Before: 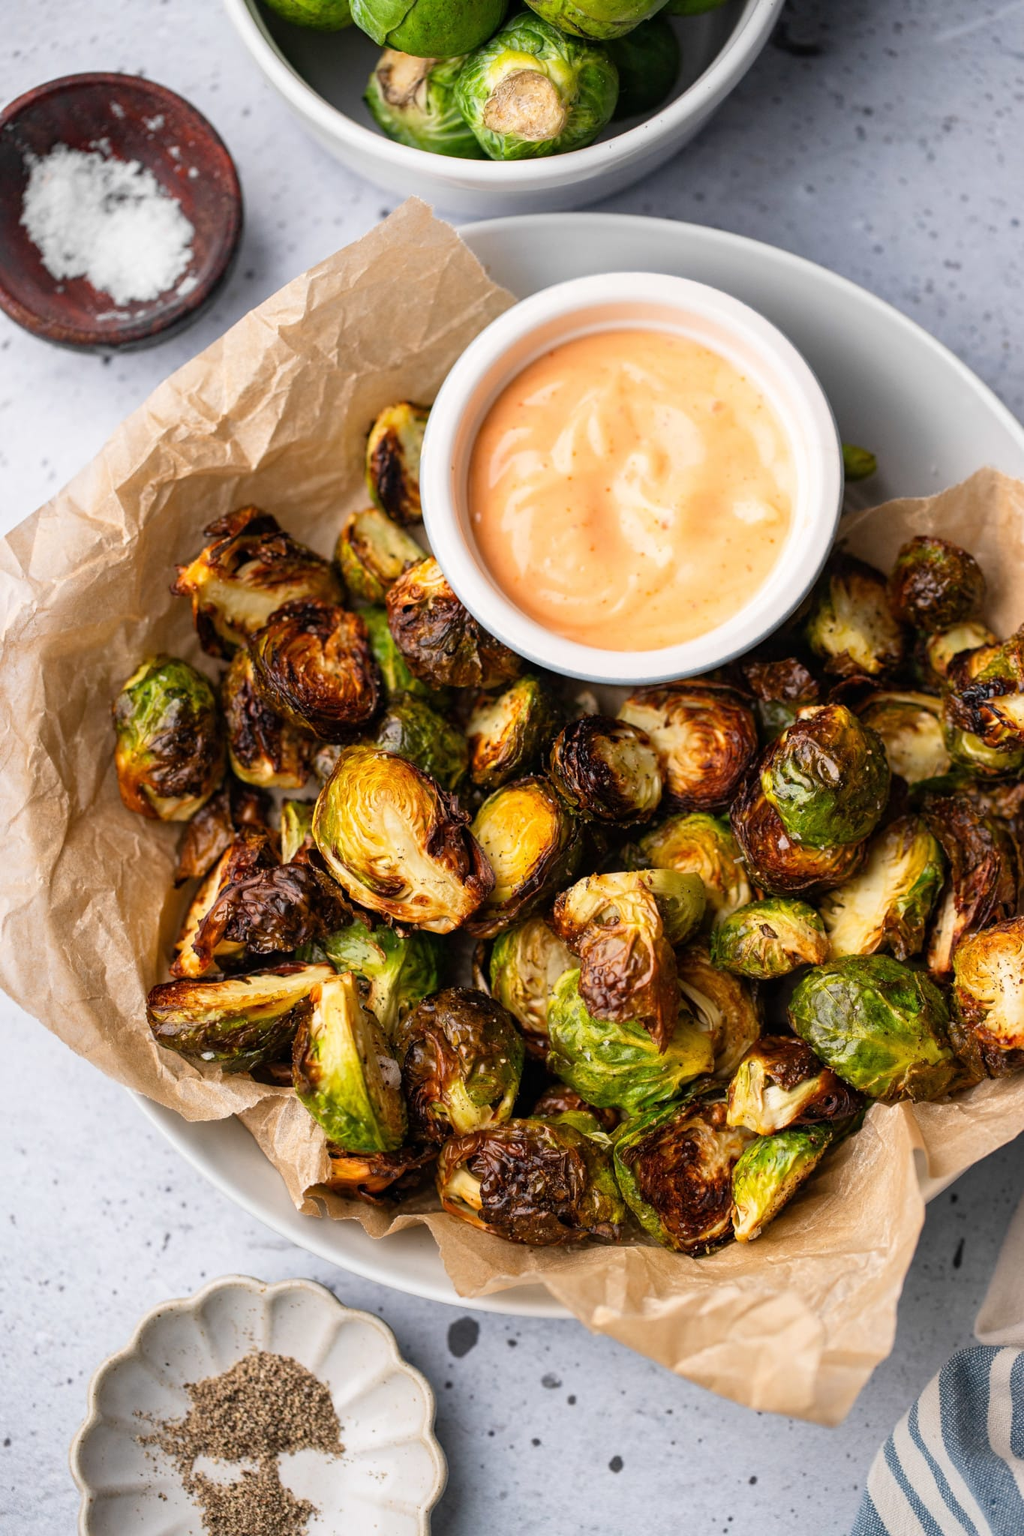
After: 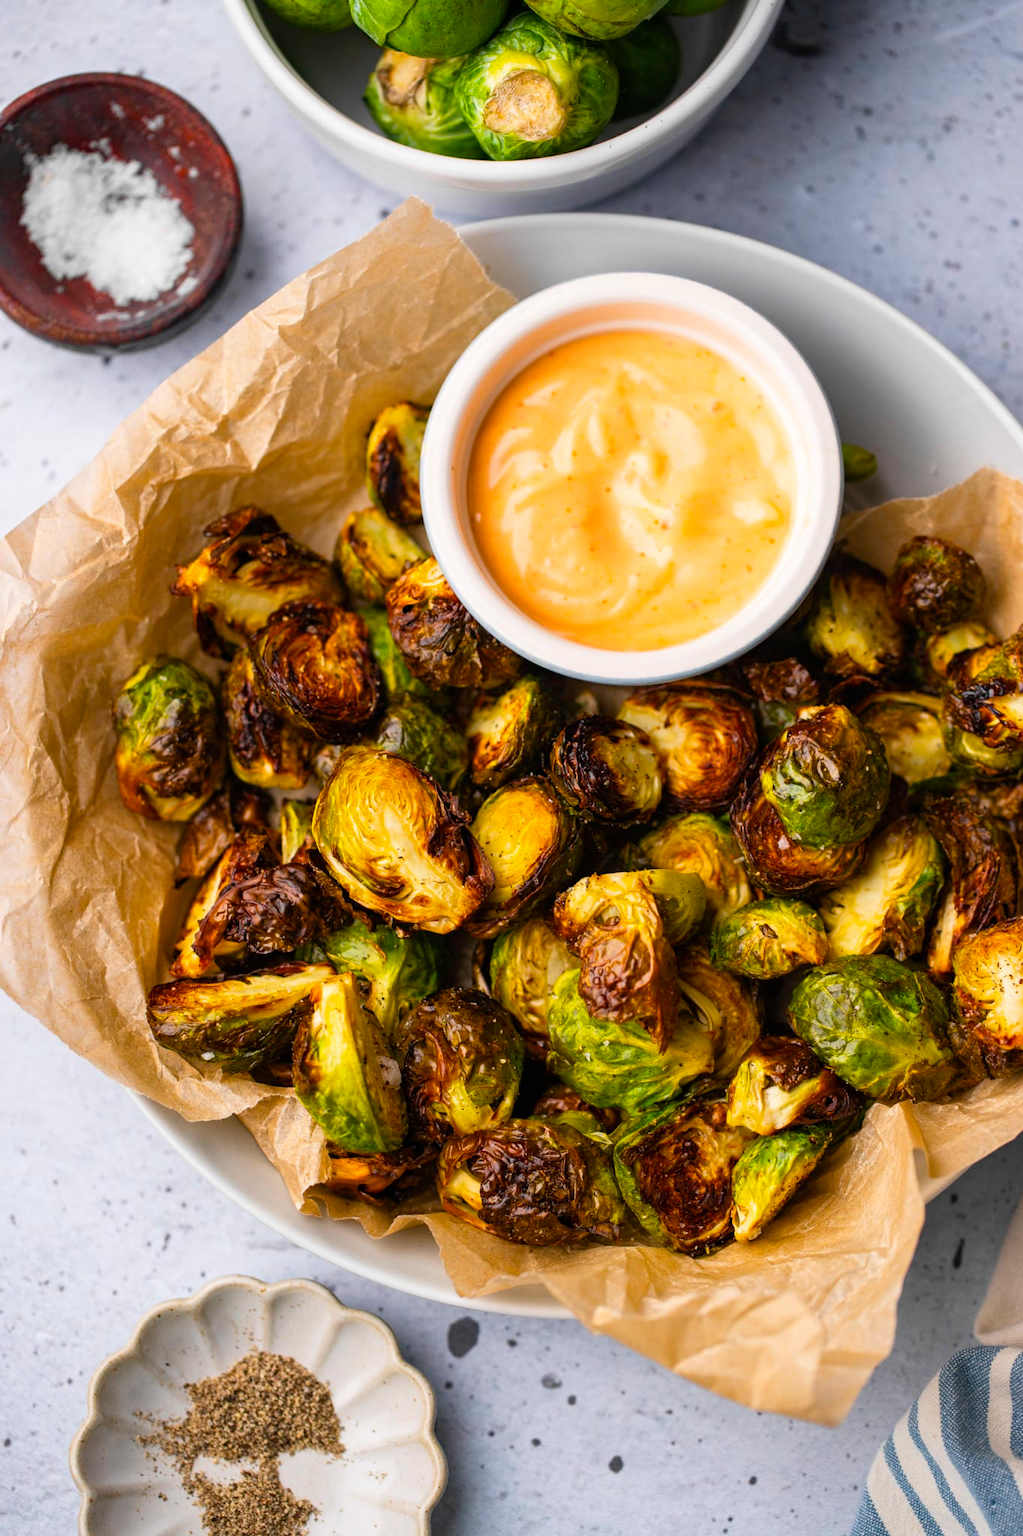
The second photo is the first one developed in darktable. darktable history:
color balance rgb: perceptual saturation grading › global saturation 25.439%, global vibrance 25.441%
